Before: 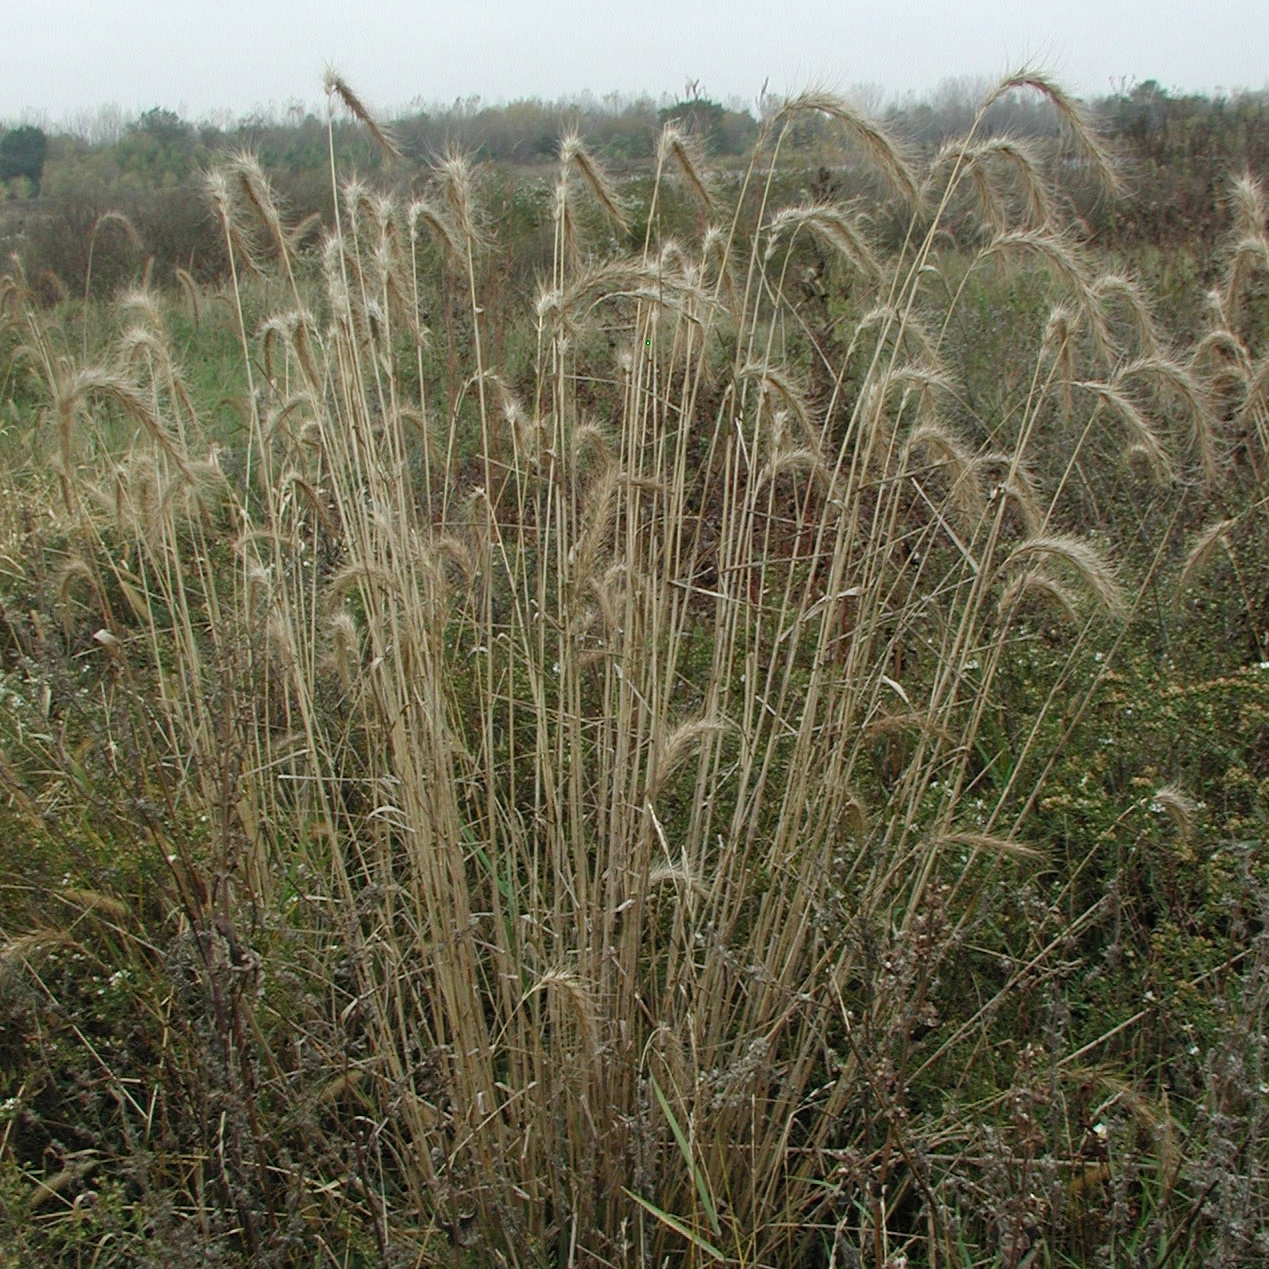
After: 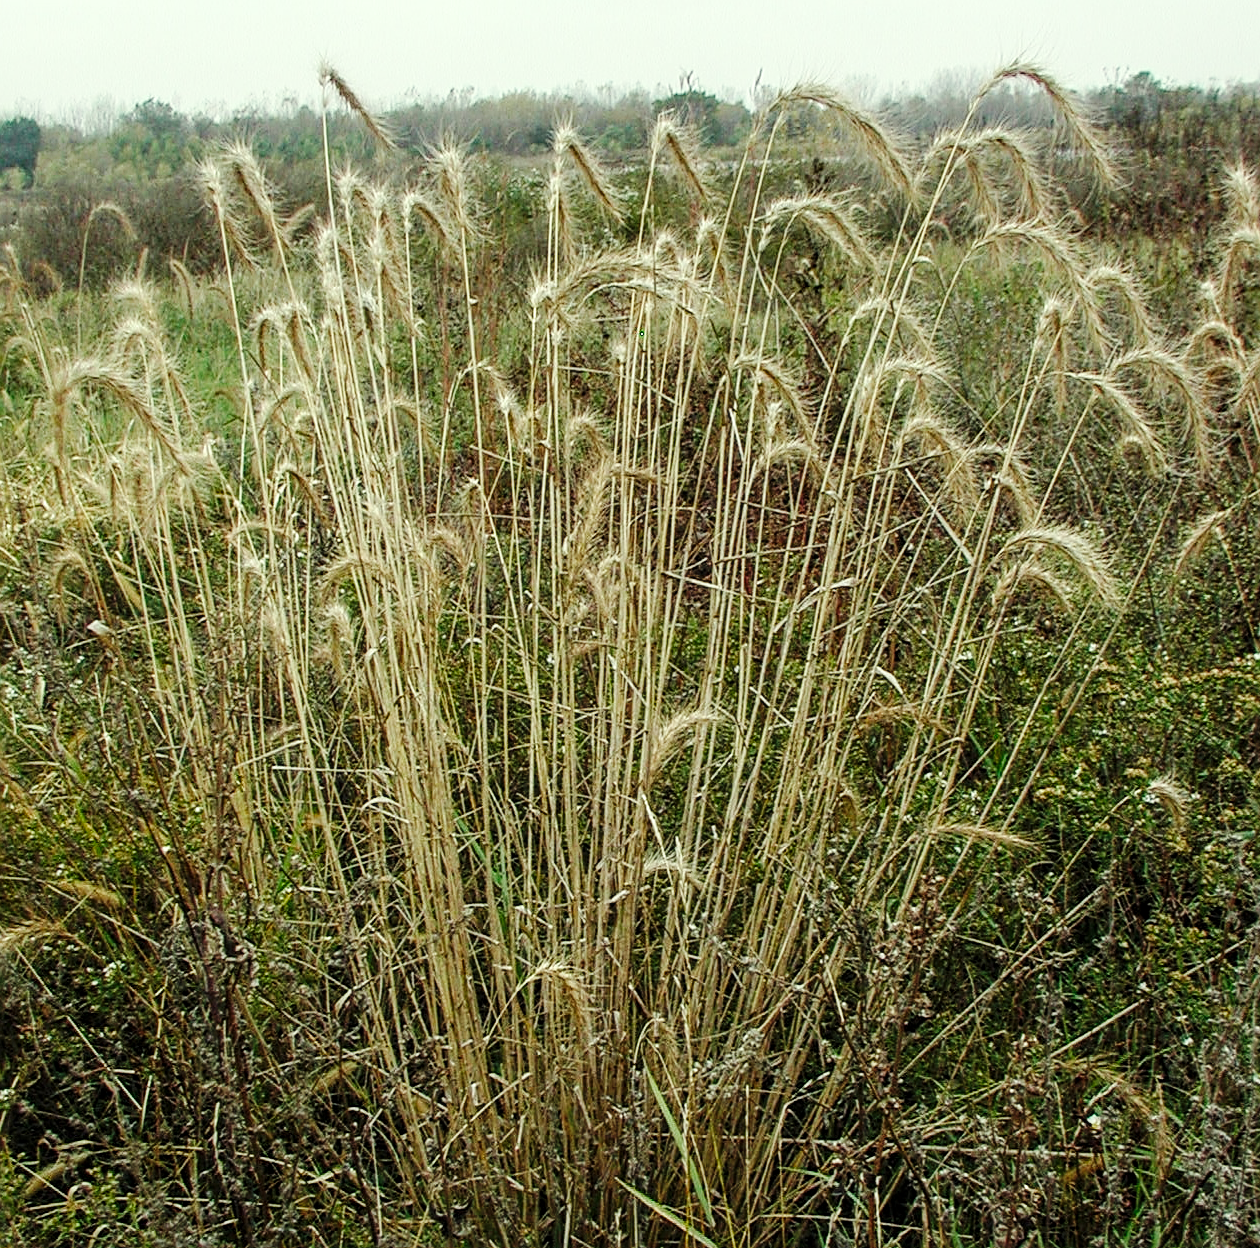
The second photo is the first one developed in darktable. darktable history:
crop: left 0.504%, top 0.751%, right 0.138%, bottom 0.887%
sharpen: on, module defaults
base curve: curves: ch0 [(0, 0) (0.036, 0.025) (0.121, 0.166) (0.206, 0.329) (0.605, 0.79) (1, 1)], preserve colors none
color correction: highlights a* -4.4, highlights b* 6.9
local contrast: on, module defaults
exposure: exposure 0.083 EV, compensate highlight preservation false
